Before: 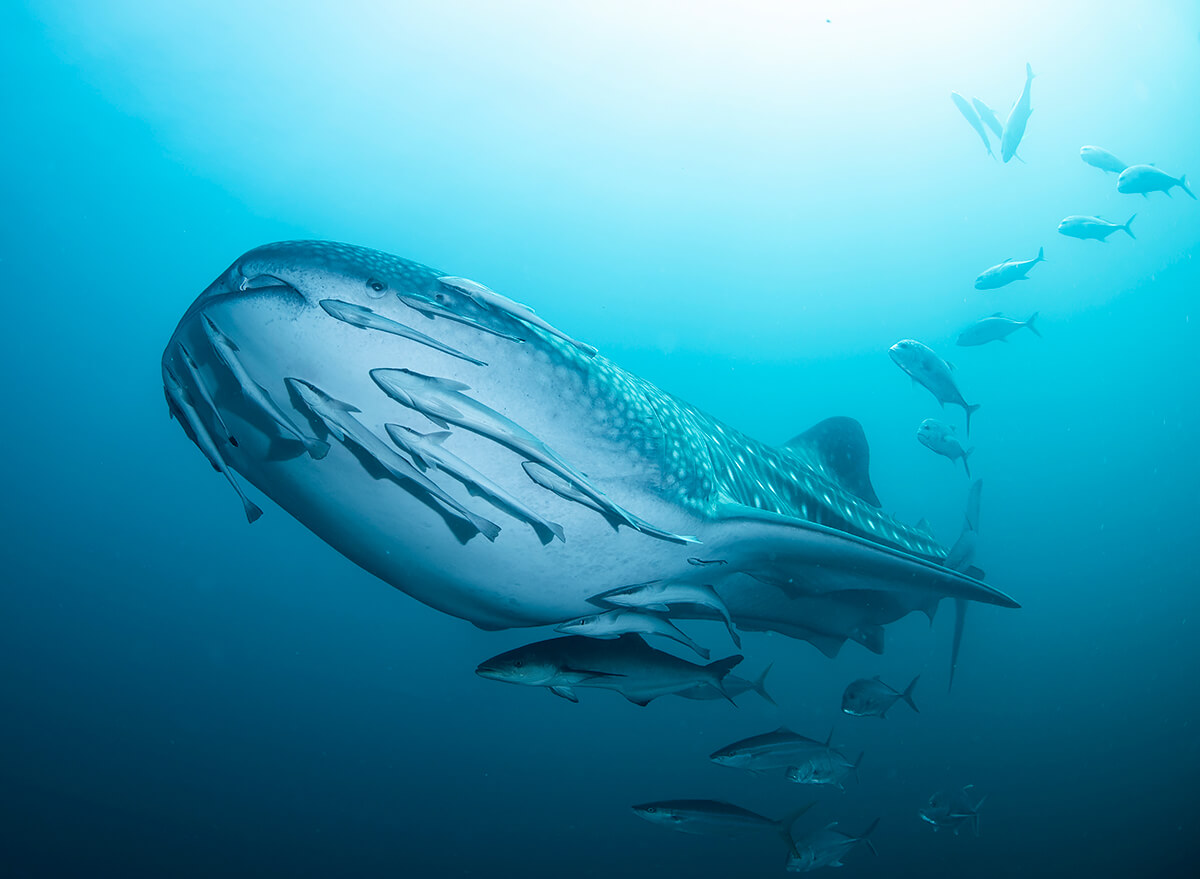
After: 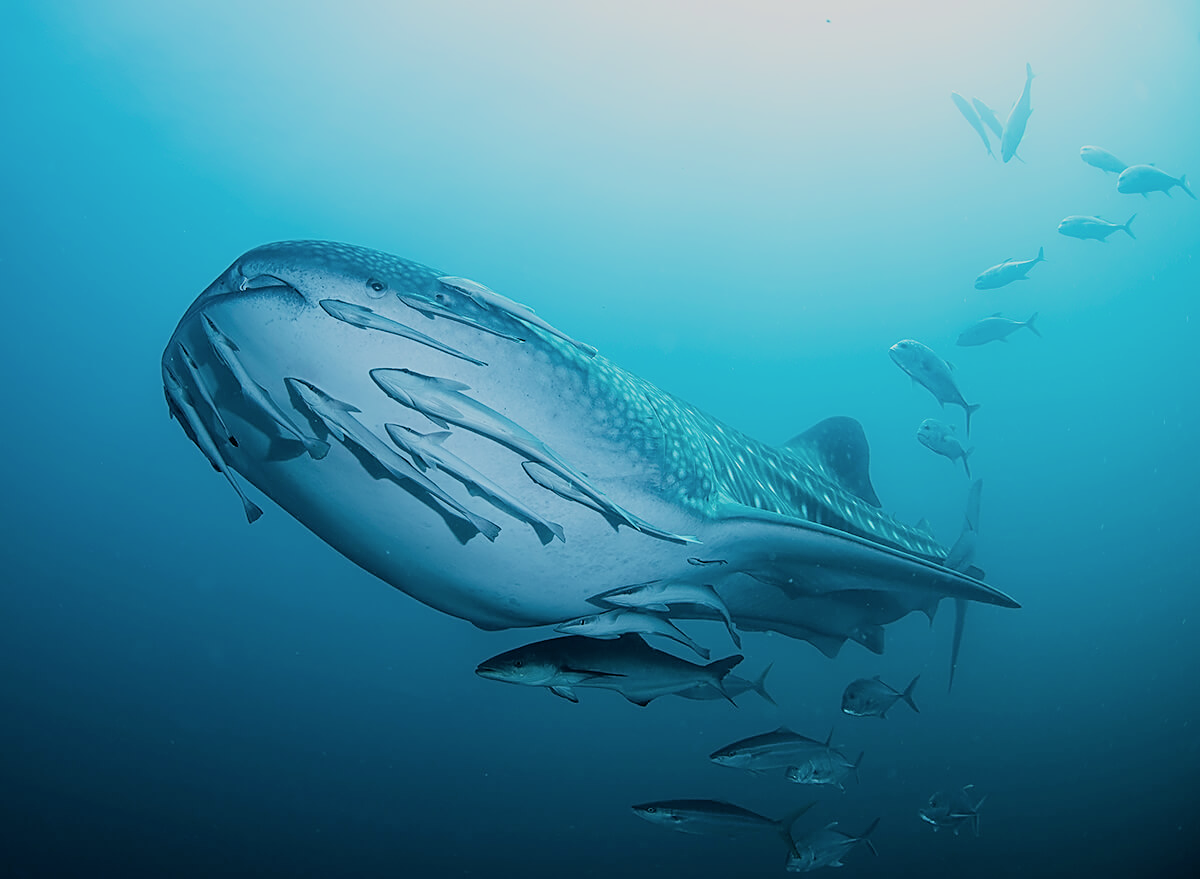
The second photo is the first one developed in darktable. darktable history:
filmic rgb: black relative exposure -7.65 EV, white relative exposure 4.56 EV, hardness 3.61, color science v6 (2022)
sharpen: on, module defaults
contrast brightness saturation: contrast 0.01, saturation -0.05
